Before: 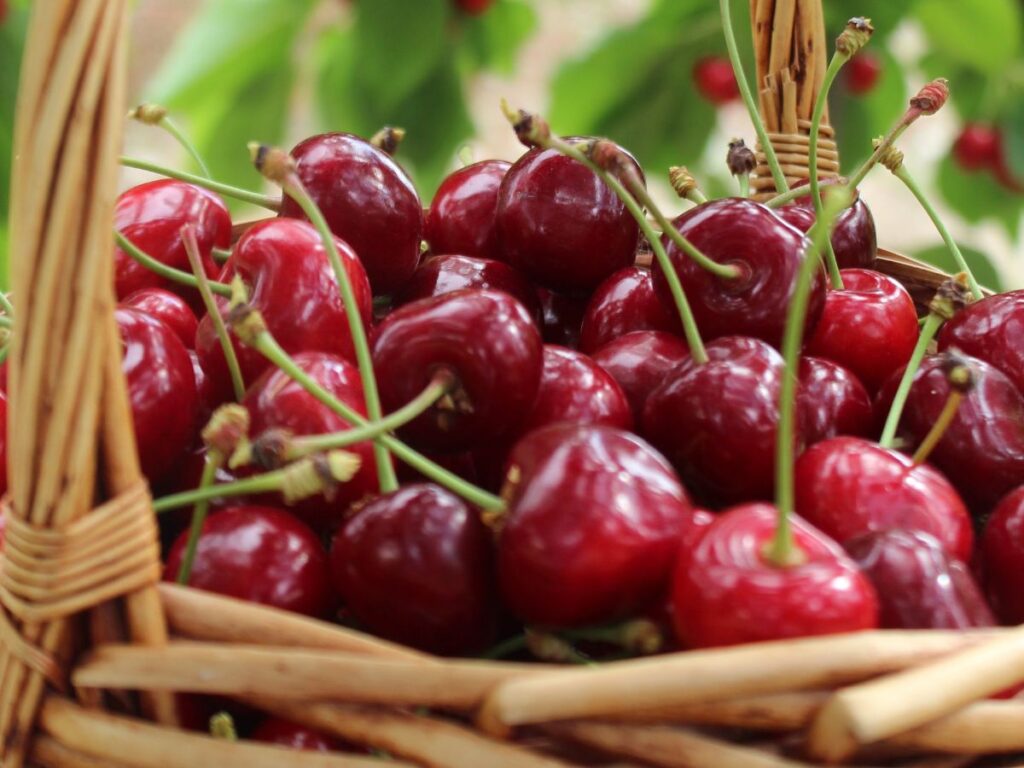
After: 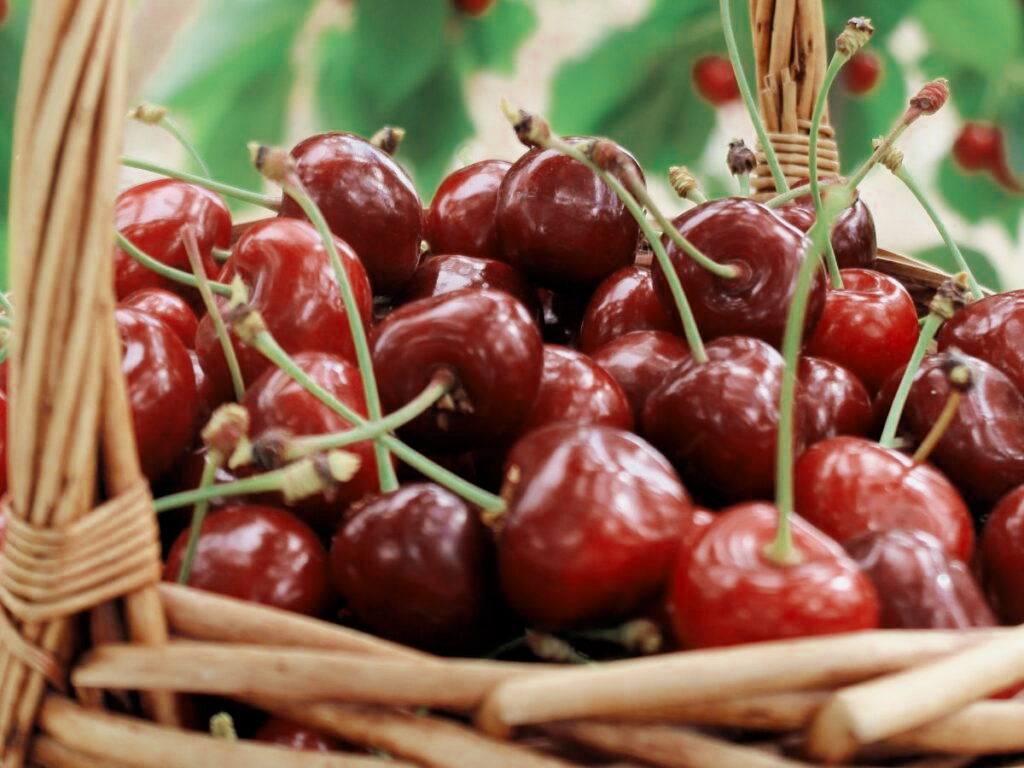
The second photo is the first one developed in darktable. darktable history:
filmic rgb: black relative exposure -4.79 EV, white relative exposure 4.01 EV, hardness 2.82
tone equalizer: edges refinement/feathering 500, mask exposure compensation -1.57 EV, preserve details no
color zones: curves: ch0 [(0, 0.5) (0.125, 0.4) (0.25, 0.5) (0.375, 0.4) (0.5, 0.4) (0.625, 0.35) (0.75, 0.35) (0.875, 0.5)]; ch1 [(0, 0.35) (0.125, 0.45) (0.25, 0.35) (0.375, 0.35) (0.5, 0.35) (0.625, 0.35) (0.75, 0.45) (0.875, 0.35)]; ch2 [(0, 0.6) (0.125, 0.5) (0.25, 0.5) (0.375, 0.6) (0.5, 0.6) (0.625, 0.5) (0.75, 0.5) (0.875, 0.5)]
exposure: exposure 0.743 EV, compensate highlight preservation false
